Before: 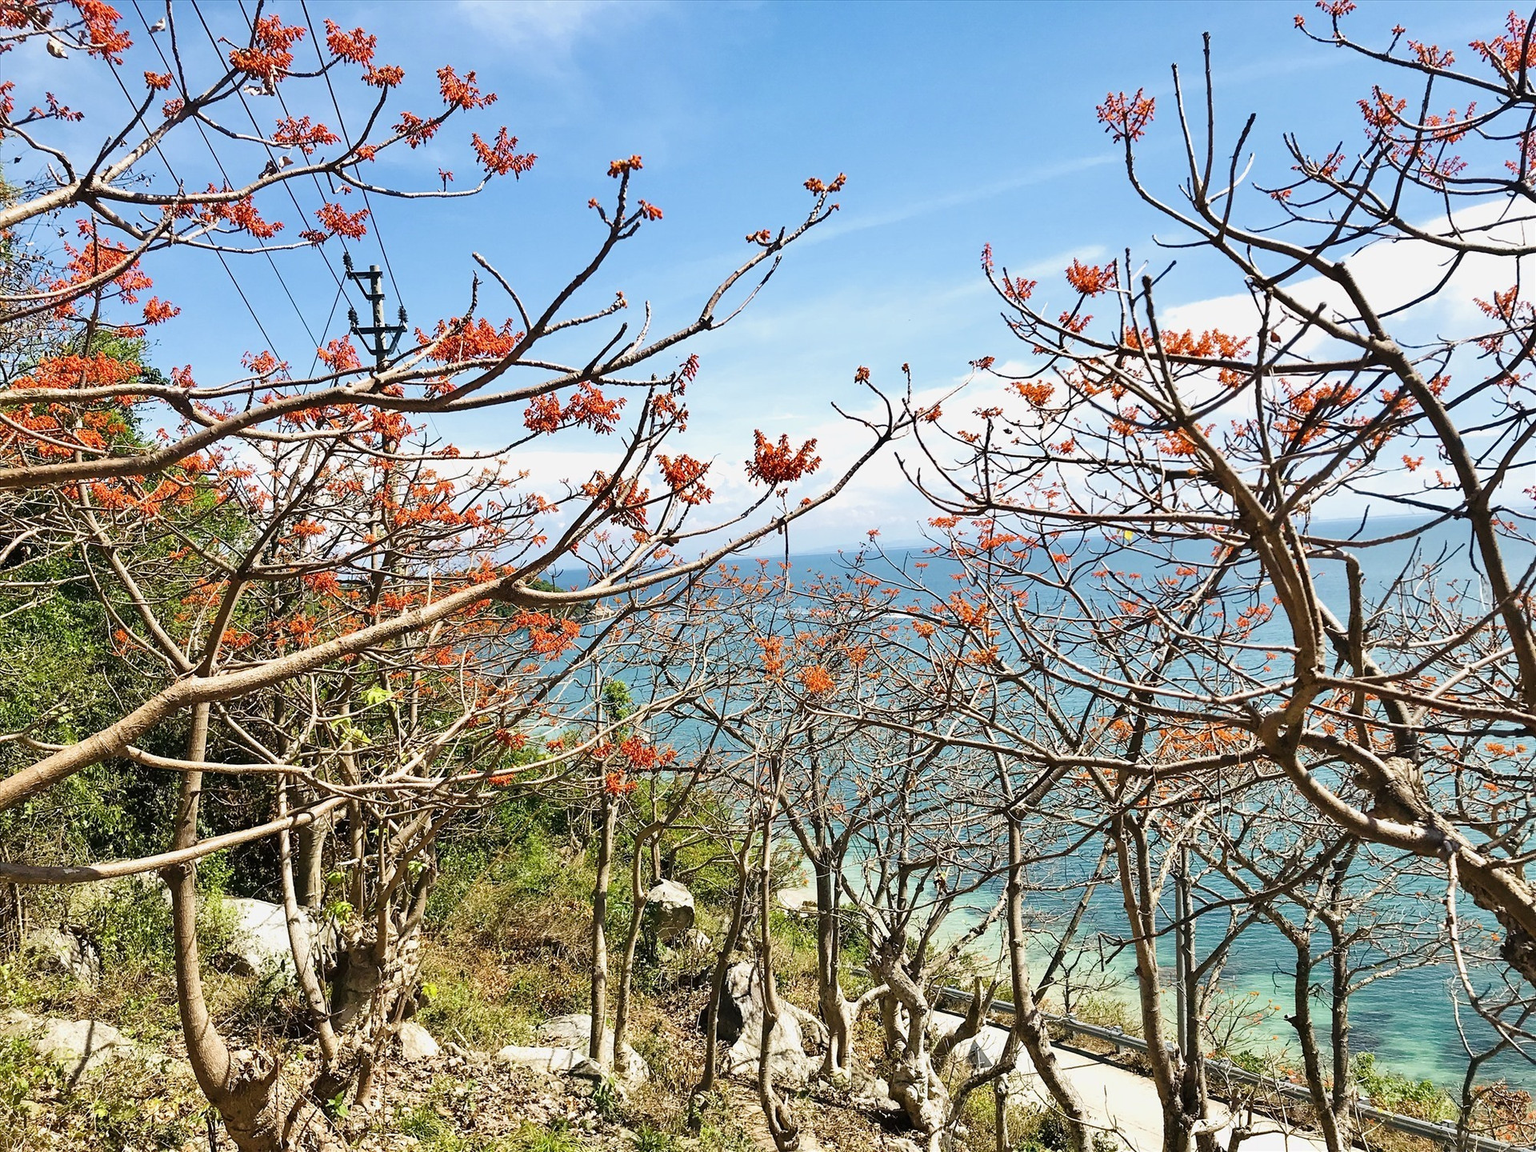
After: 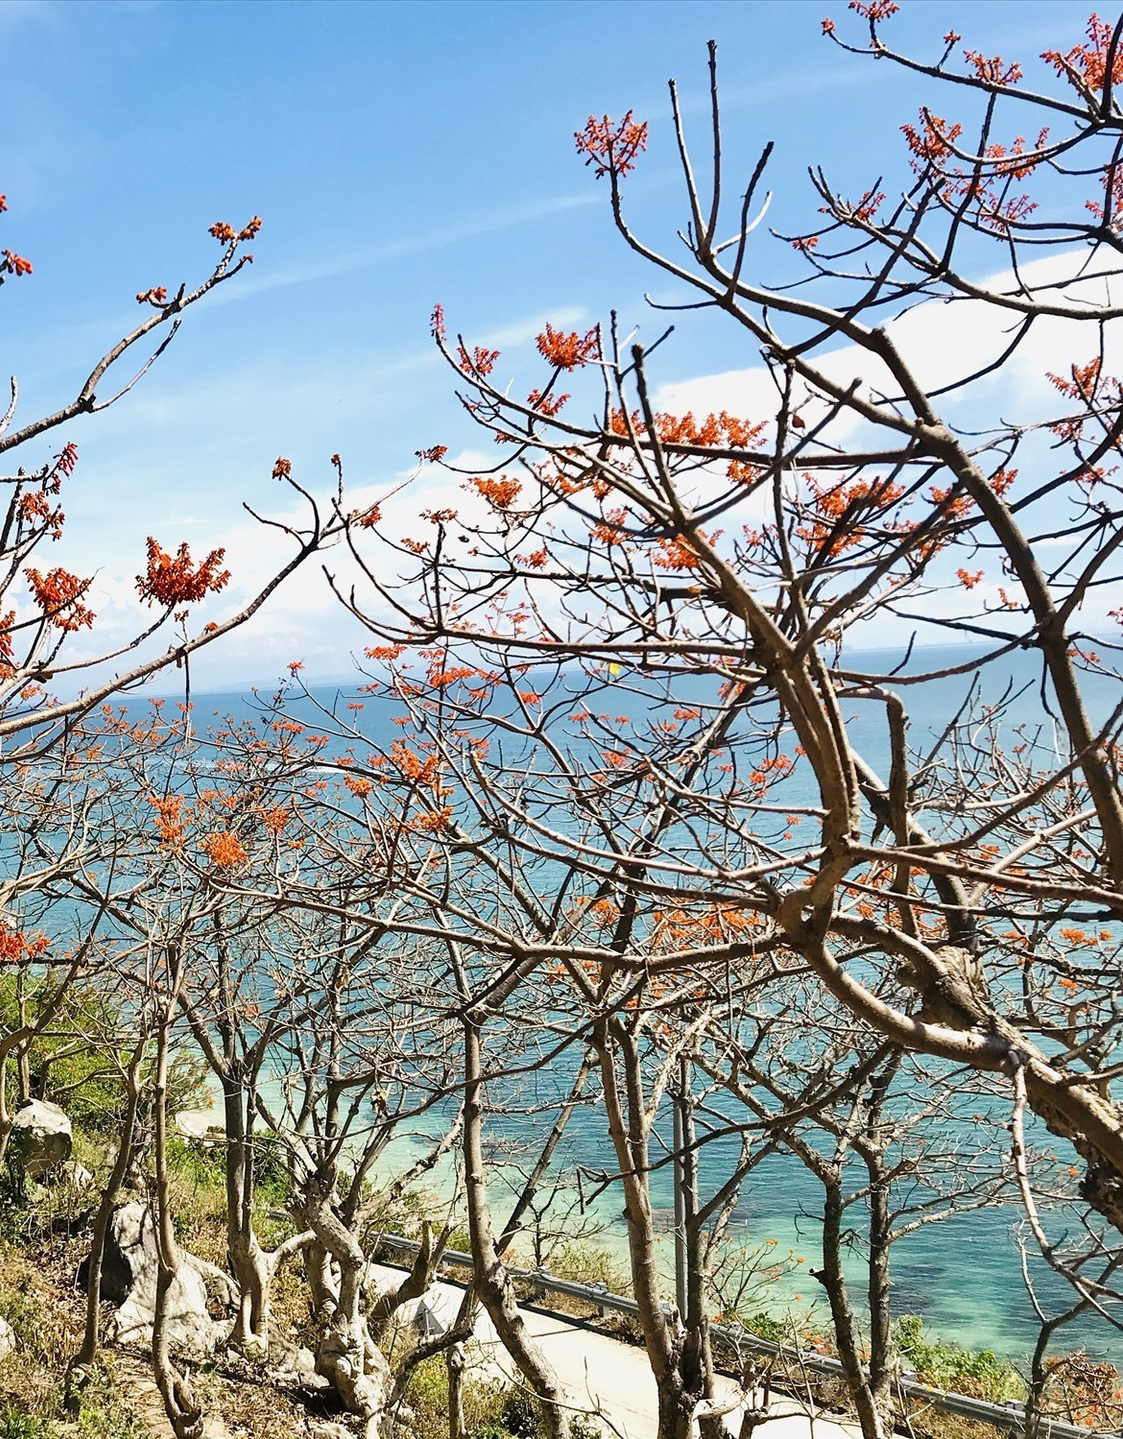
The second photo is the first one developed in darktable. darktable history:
crop: left 41.48%
